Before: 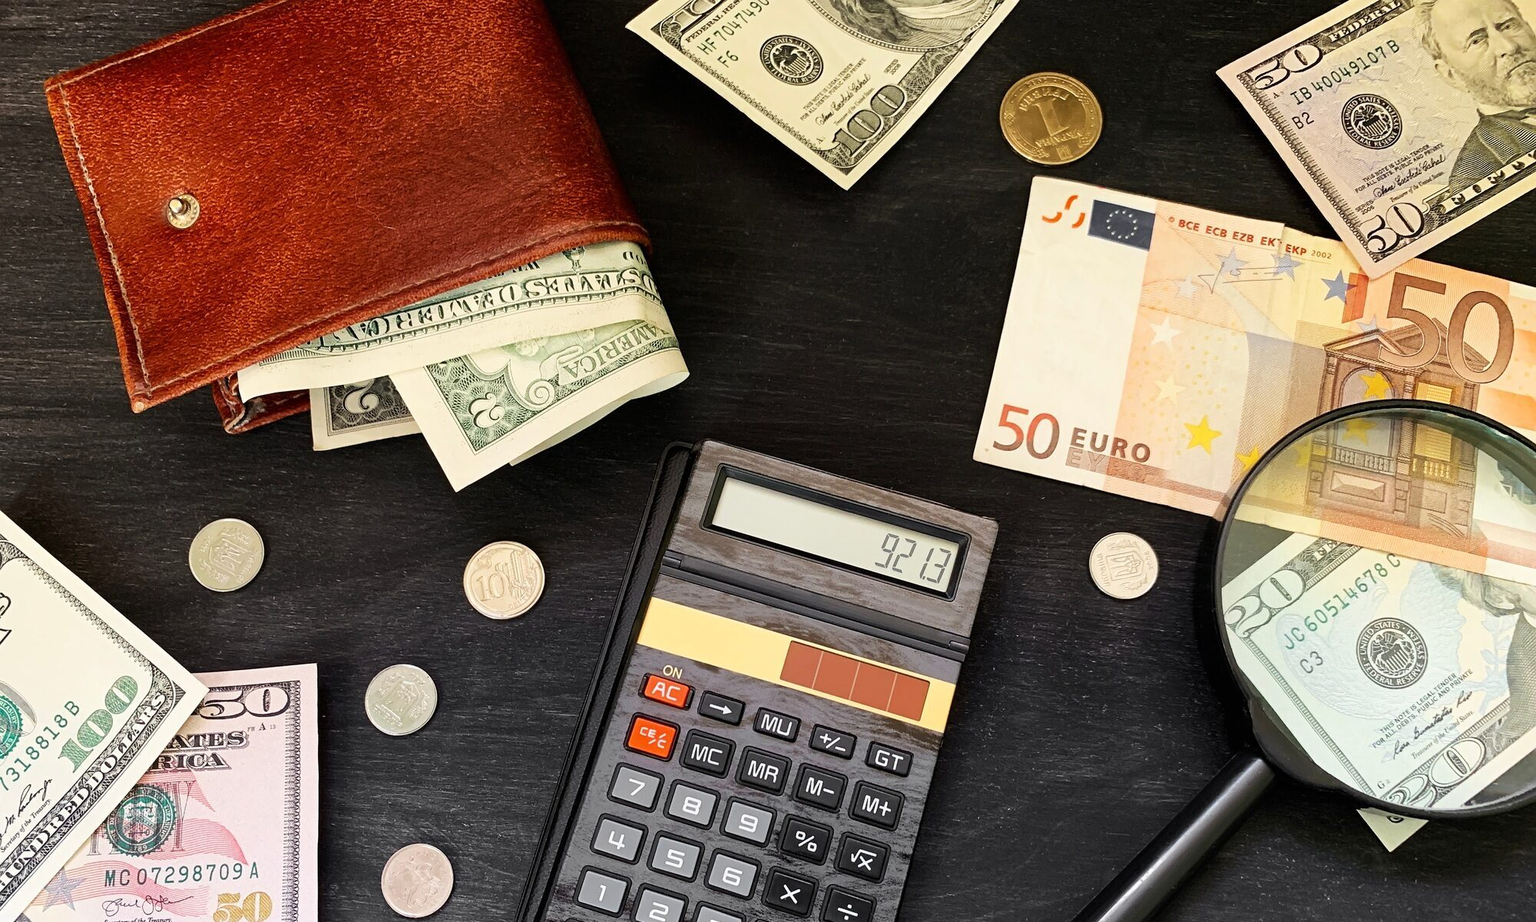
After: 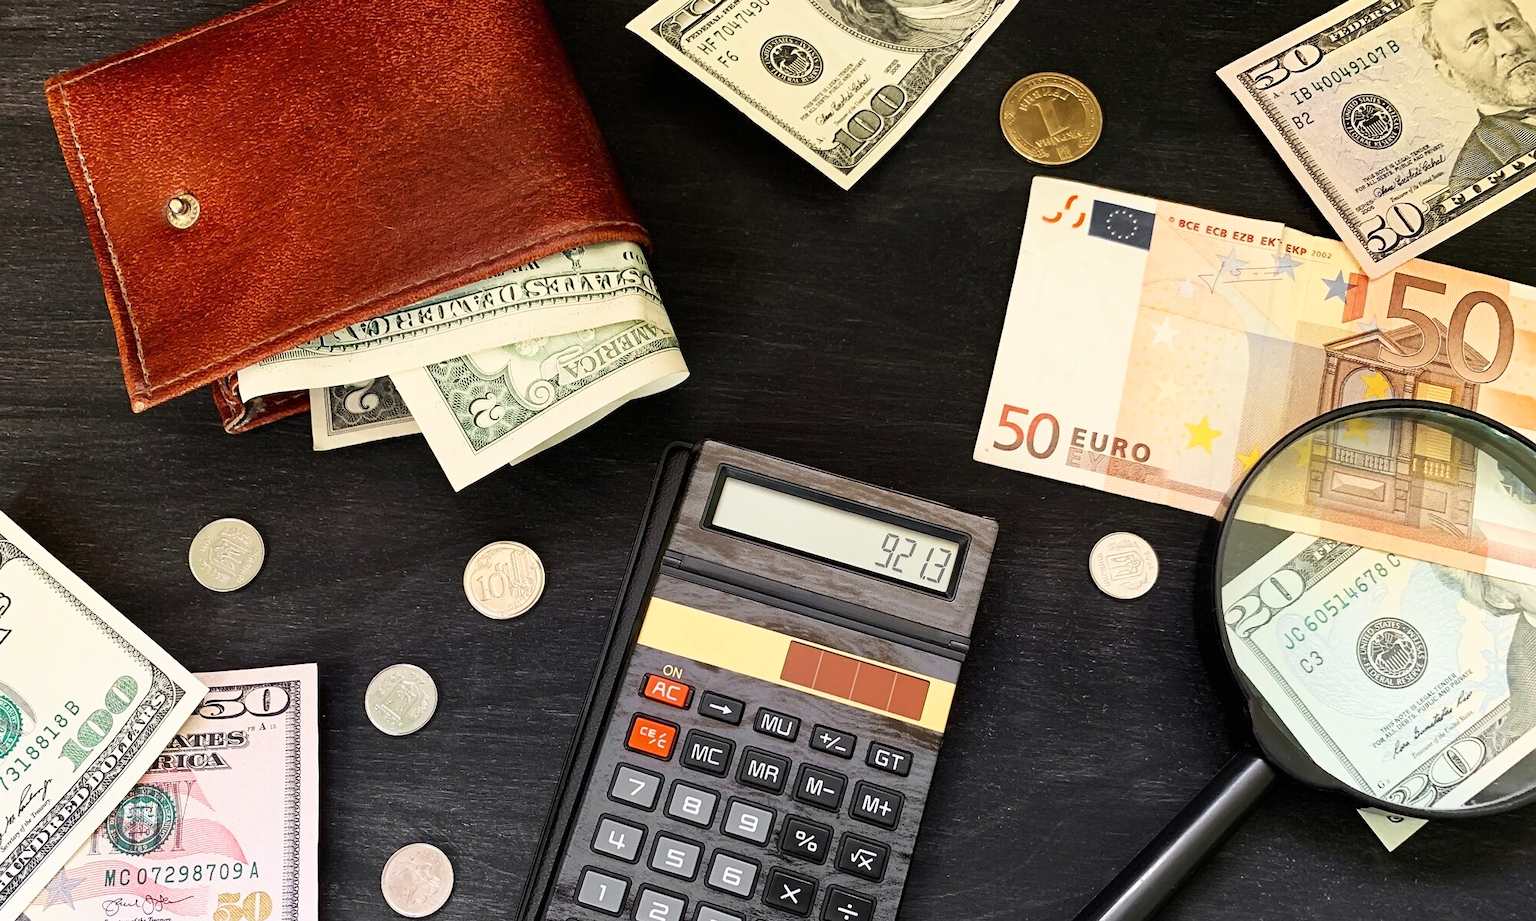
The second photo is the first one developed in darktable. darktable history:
shadows and highlights: shadows -0.306, highlights 38.49
